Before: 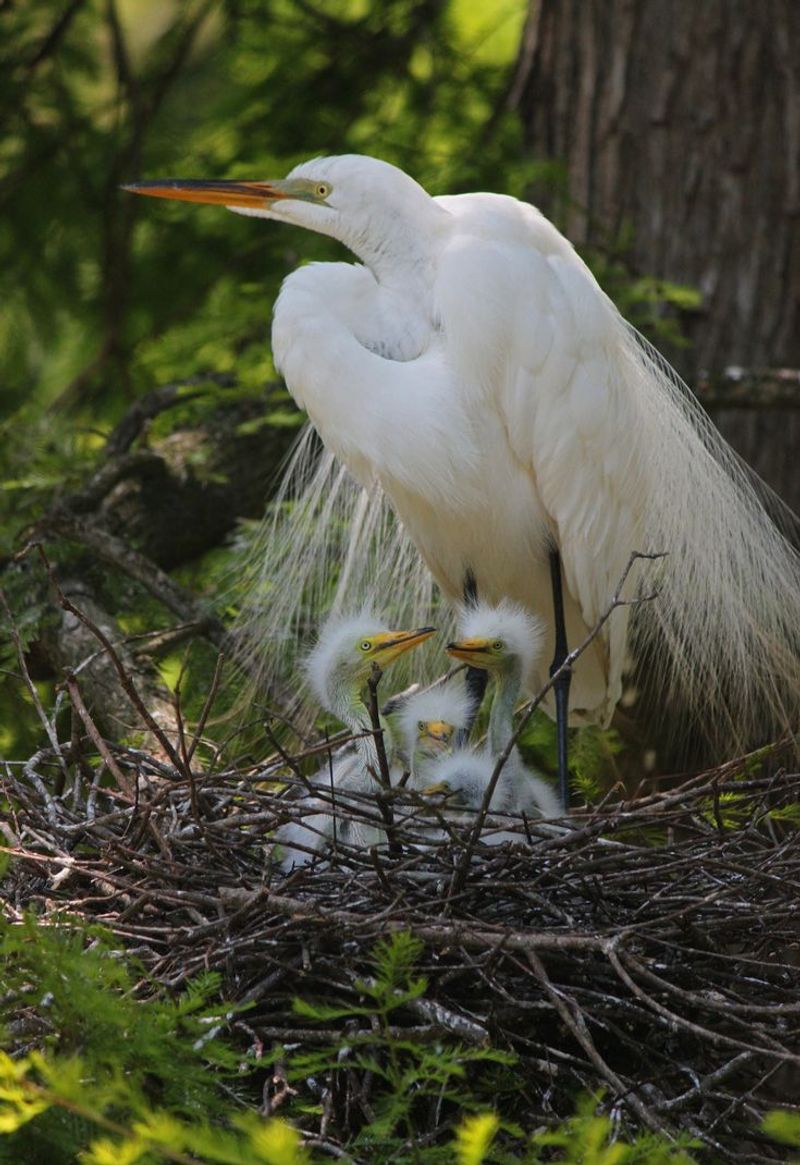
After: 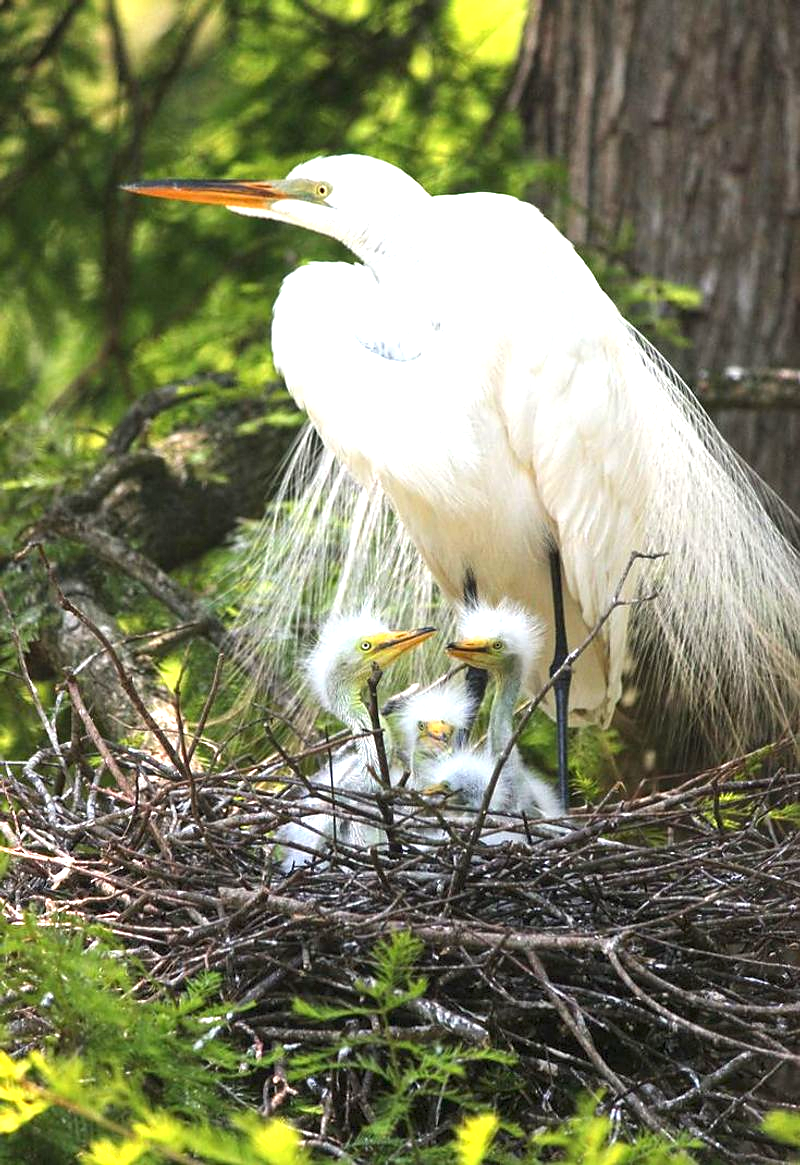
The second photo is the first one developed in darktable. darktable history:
exposure: black level correction 0, exposure 1.535 EV, compensate exposure bias true, compensate highlight preservation false
sharpen: radius 1.567, amount 0.361, threshold 1.245
local contrast: highlights 107%, shadows 100%, detail 120%, midtone range 0.2
